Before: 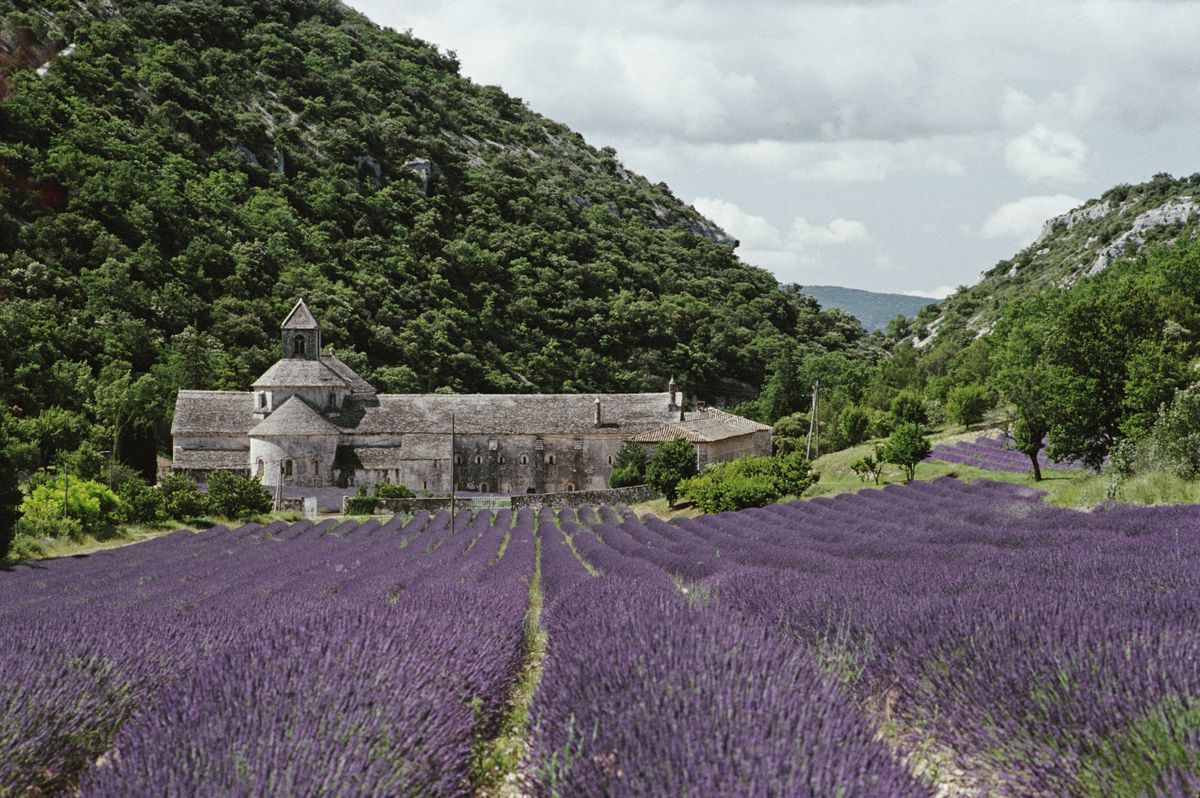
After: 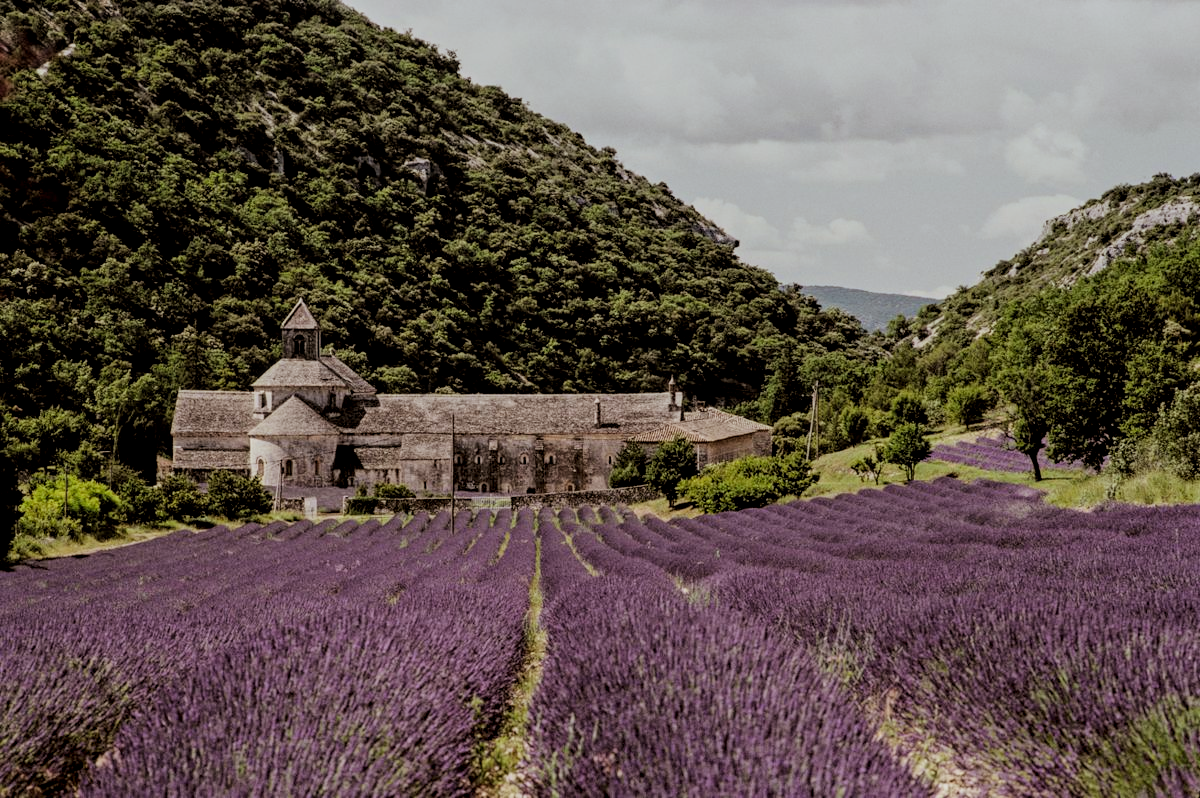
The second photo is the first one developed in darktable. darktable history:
filmic rgb: black relative exposure -6.15 EV, white relative exposure 6.96 EV, hardness 2.23, color science v6 (2022)
local contrast: detail 130%
rgb levels: mode RGB, independent channels, levels [[0, 0.5, 1], [0, 0.521, 1], [0, 0.536, 1]]
tone equalizer: on, module defaults
